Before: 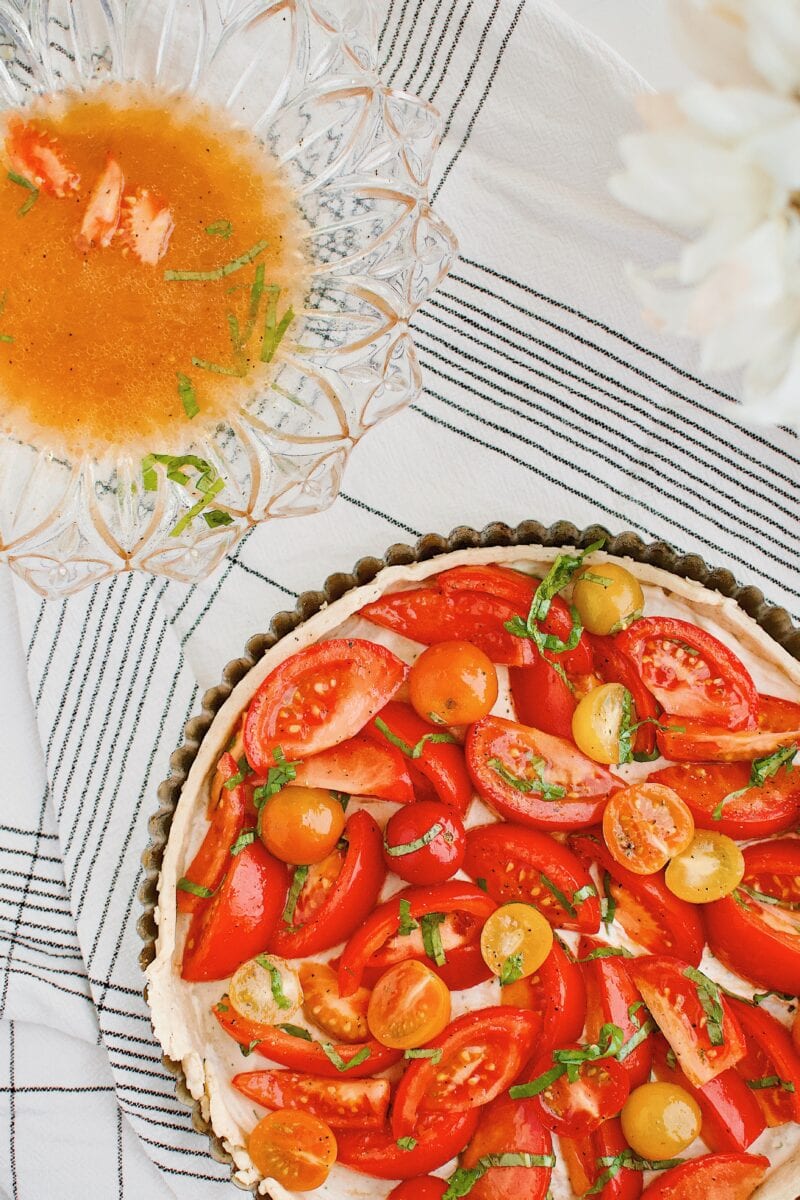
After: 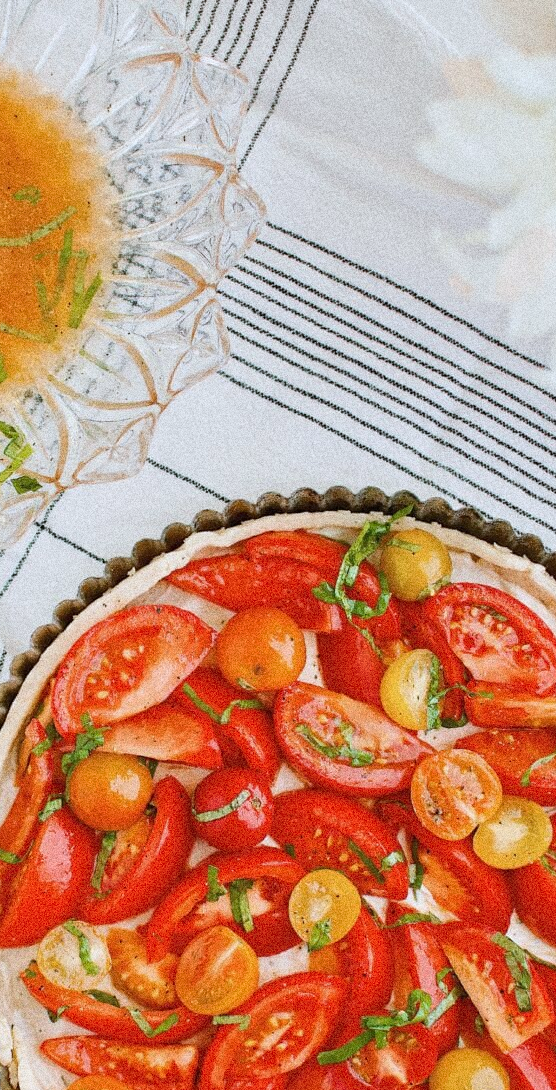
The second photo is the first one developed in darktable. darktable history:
white balance: red 0.967, blue 1.049
grain: coarseness 14.49 ISO, strength 48.04%, mid-tones bias 35%
crop and rotate: left 24.034%, top 2.838%, right 6.406%, bottom 6.299%
